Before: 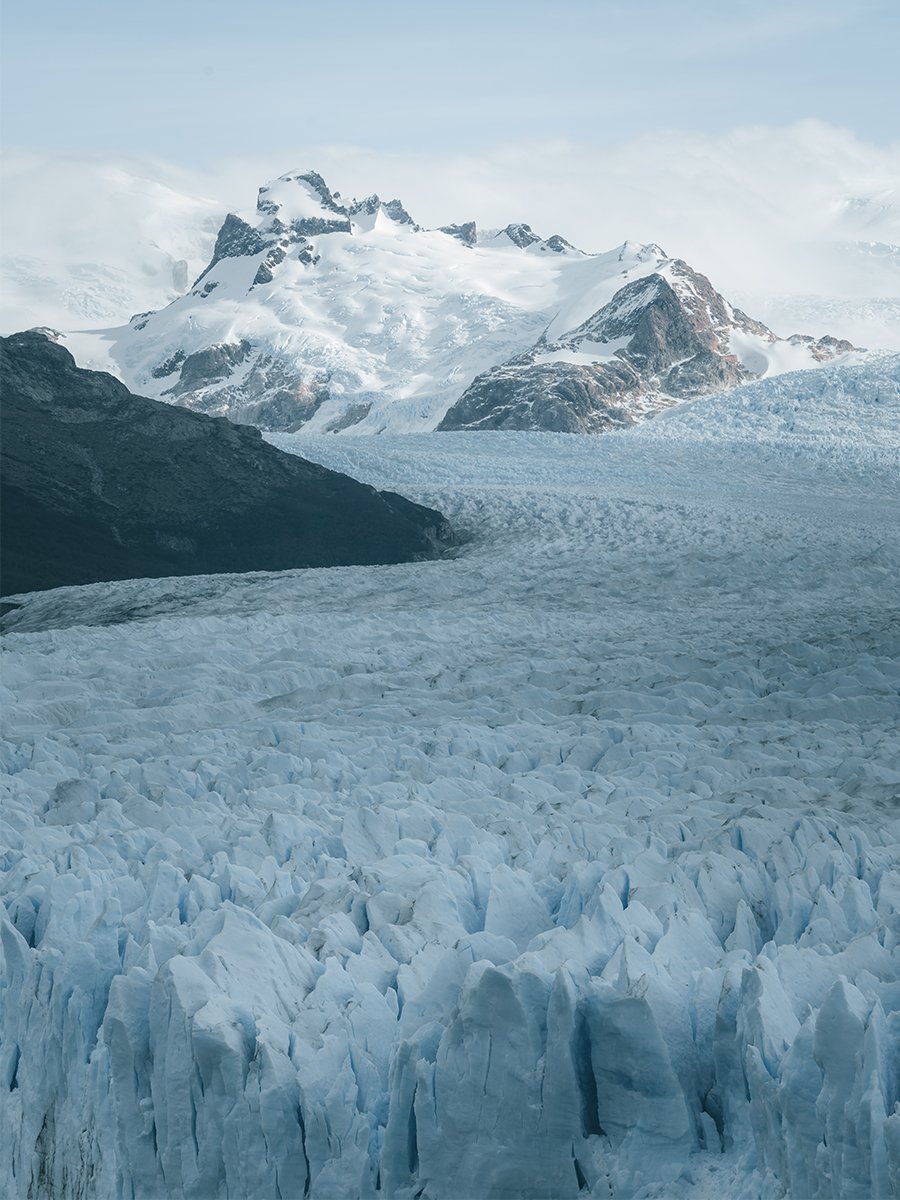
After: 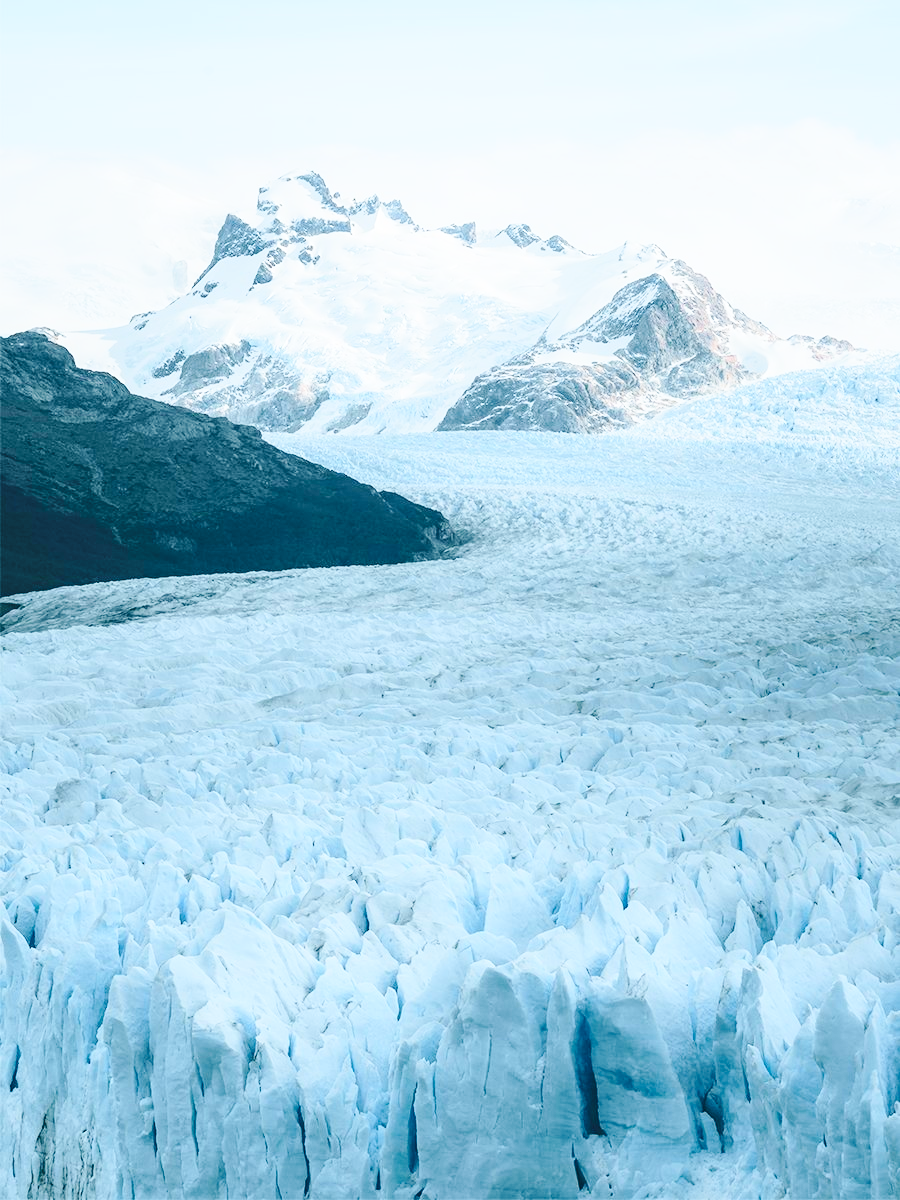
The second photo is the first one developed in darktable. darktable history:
contrast brightness saturation: contrast 0.2, brightness 0.16, saturation 0.22
base curve: curves: ch0 [(0, 0) (0.028, 0.03) (0.121, 0.232) (0.46, 0.748) (0.859, 0.968) (1, 1)], preserve colors none
